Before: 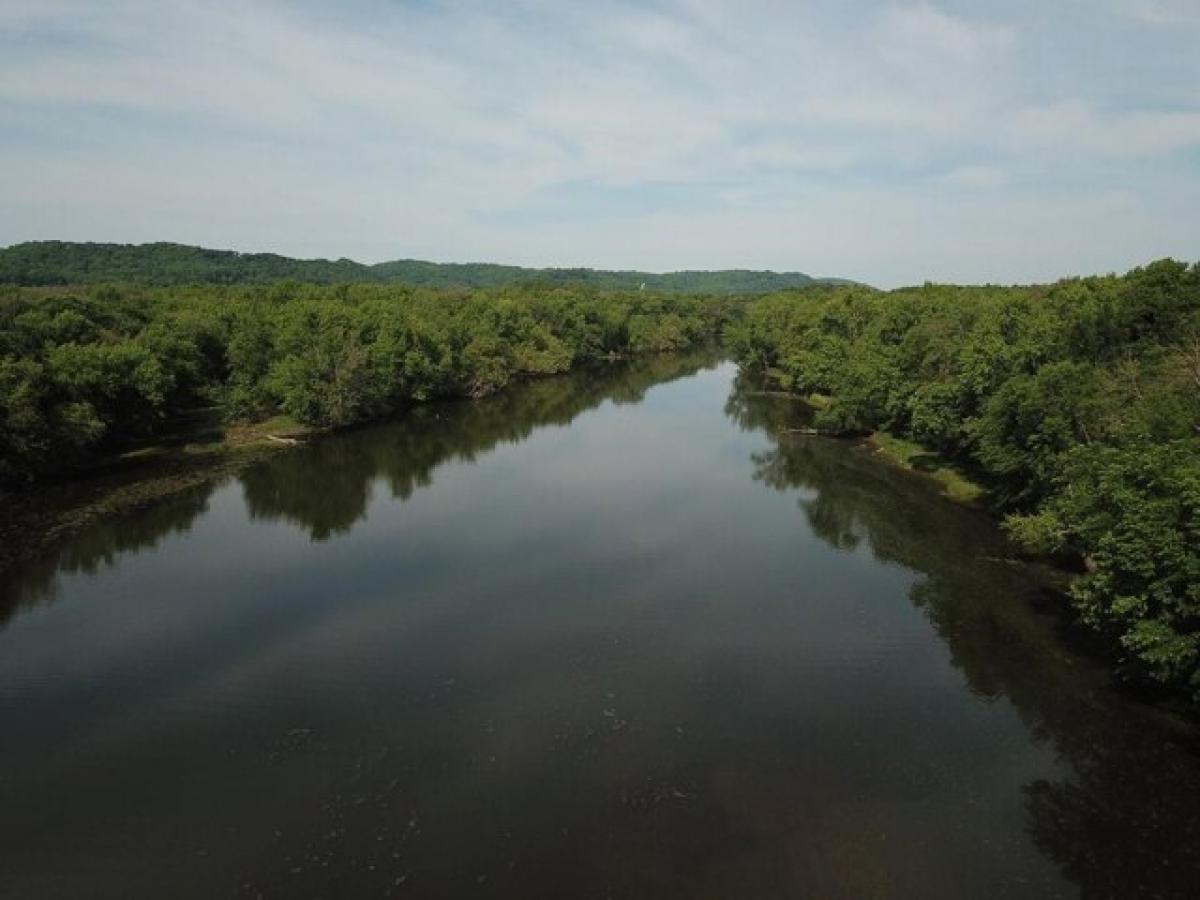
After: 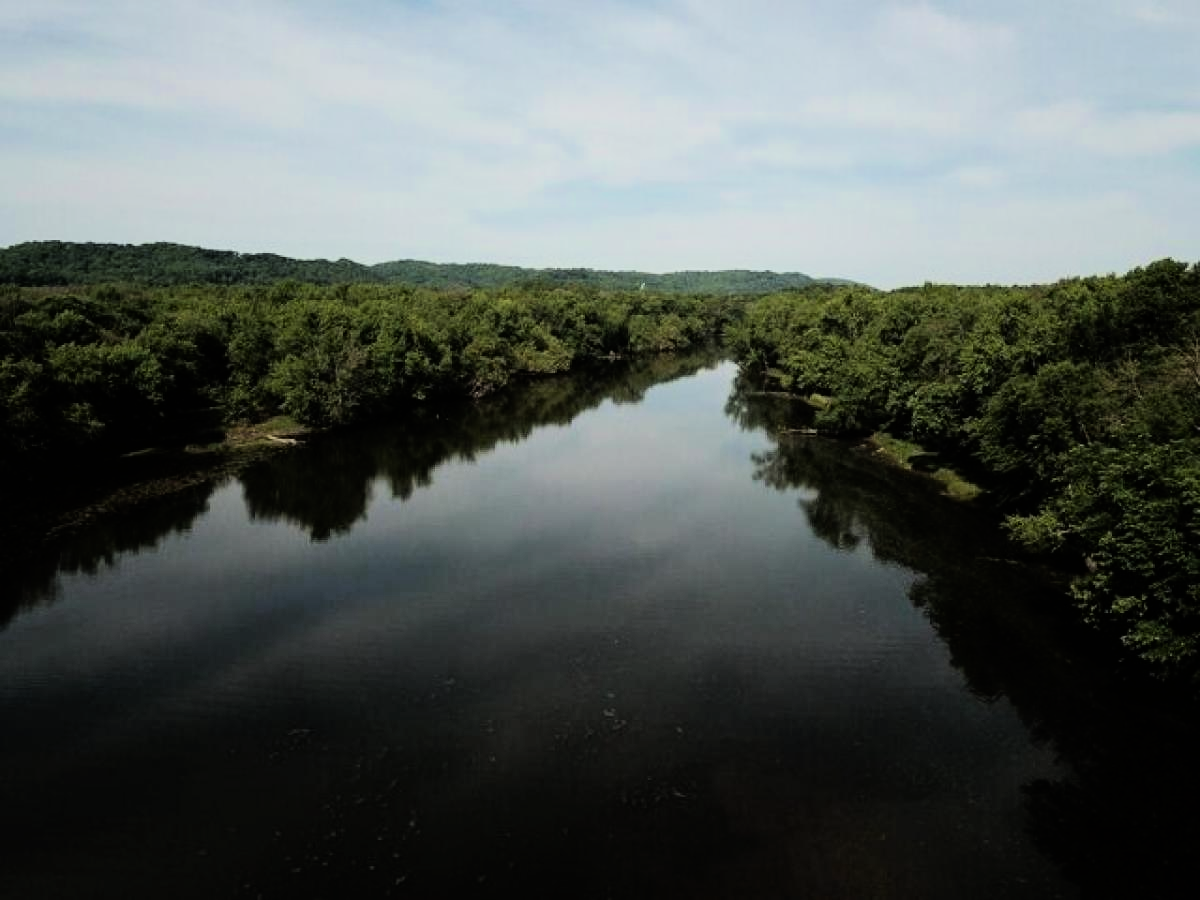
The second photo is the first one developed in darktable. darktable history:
tone equalizer: -8 EV -0.75 EV, -7 EV -0.7 EV, -6 EV -0.6 EV, -5 EV -0.4 EV, -3 EV 0.4 EV, -2 EV 0.6 EV, -1 EV 0.7 EV, +0 EV 0.75 EV, edges refinement/feathering 500, mask exposure compensation -1.57 EV, preserve details no
filmic rgb: threshold 3 EV, hardness 4.17, latitude 50%, contrast 1.1, preserve chrominance max RGB, color science v6 (2022), contrast in shadows safe, contrast in highlights safe, enable highlight reconstruction true
